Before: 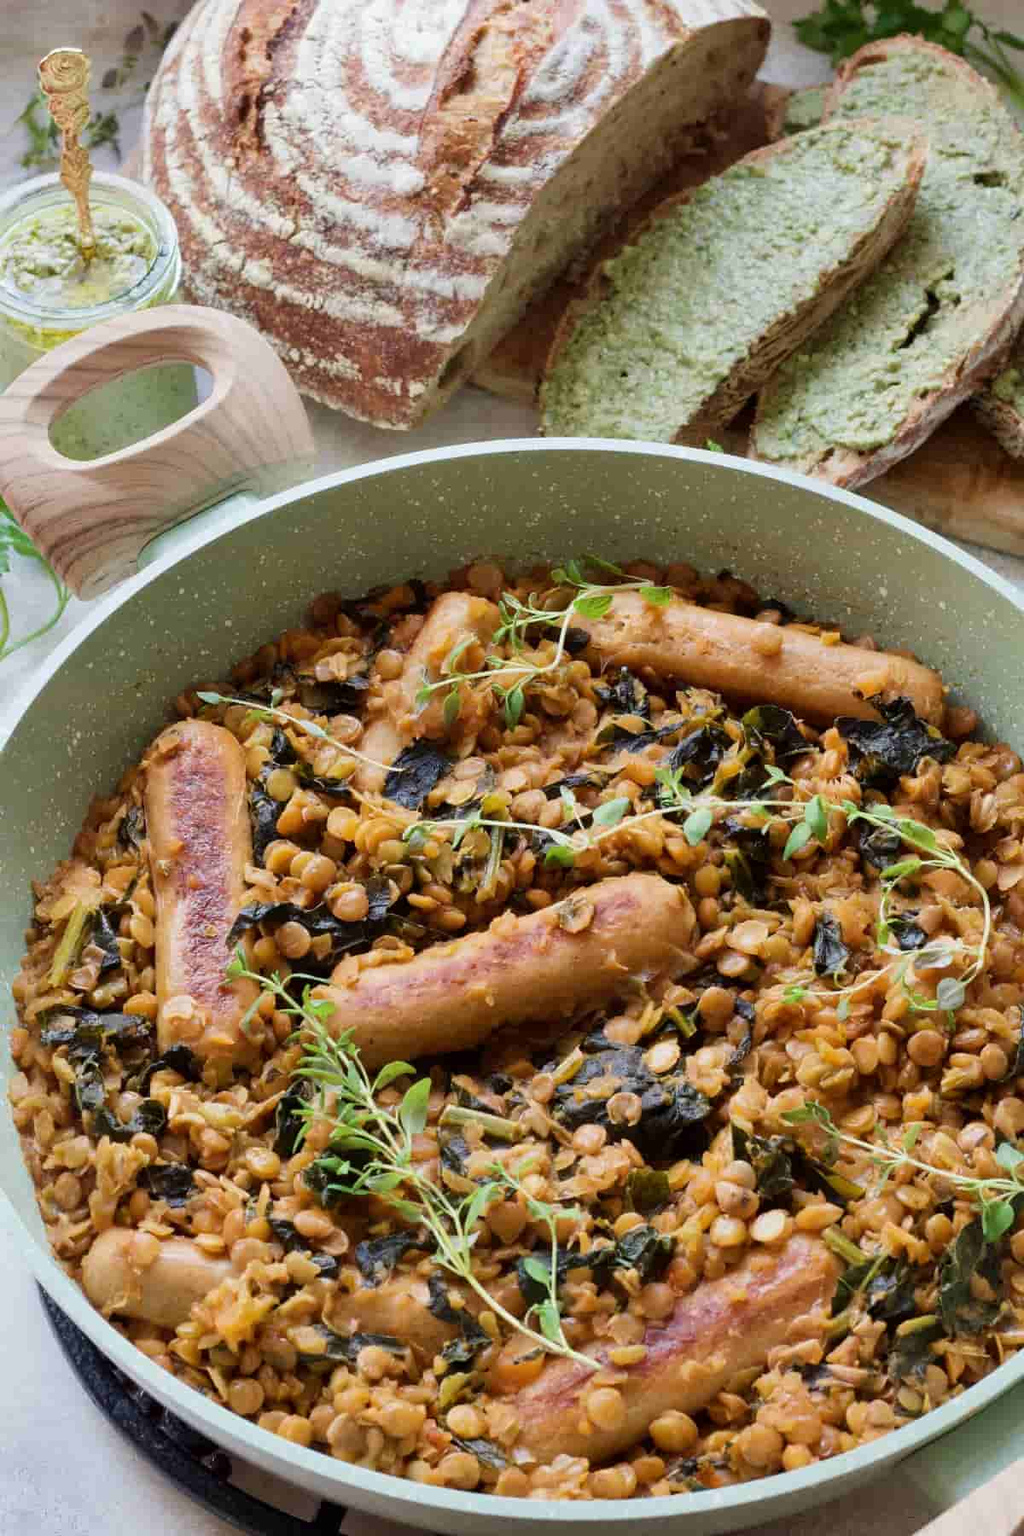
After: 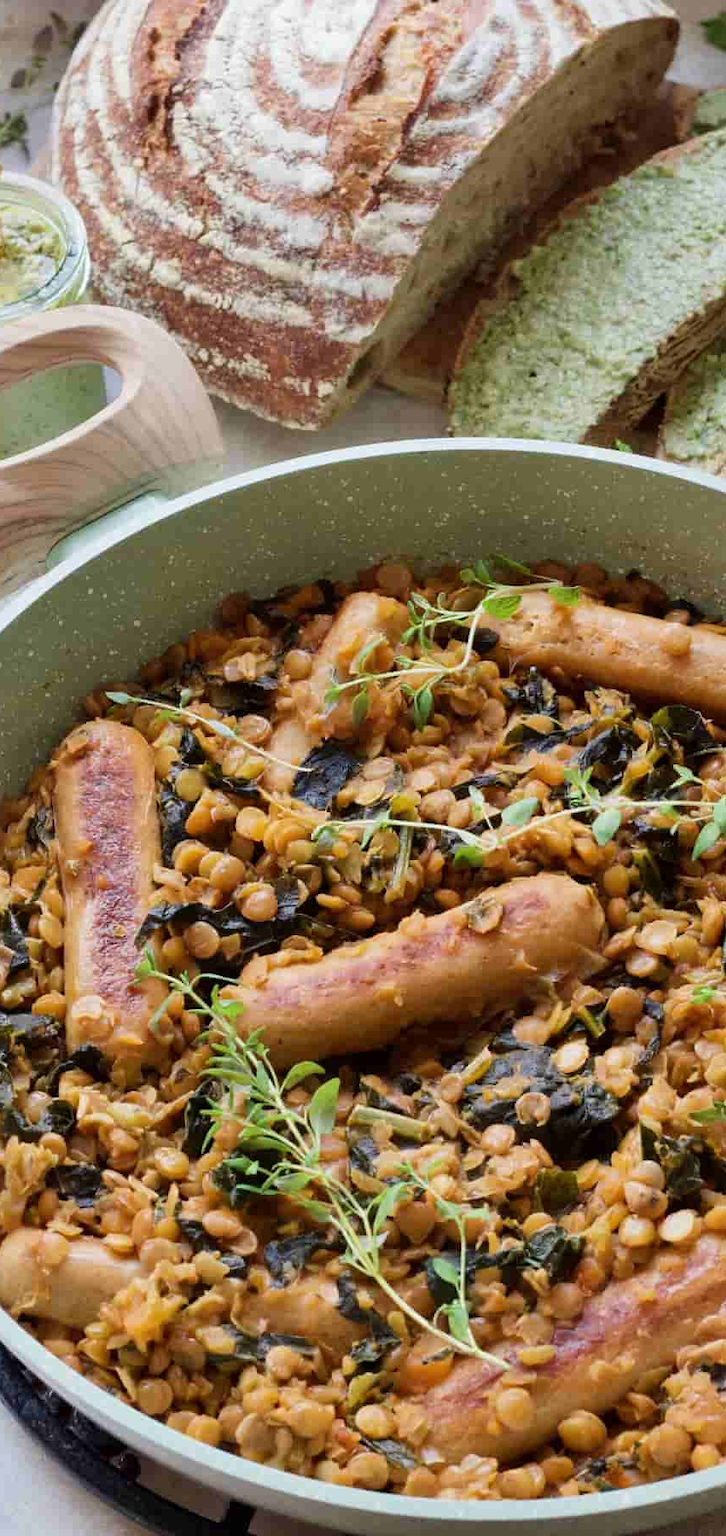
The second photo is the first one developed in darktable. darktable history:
crop and rotate: left 8.943%, right 20.118%
